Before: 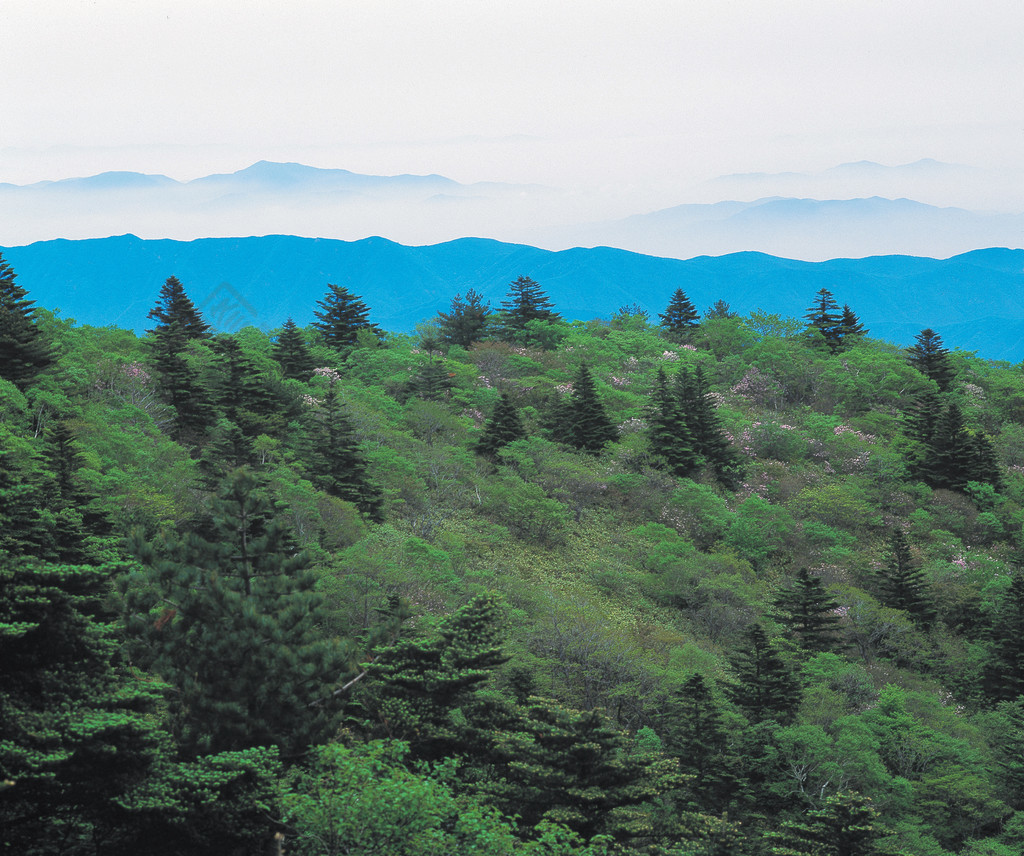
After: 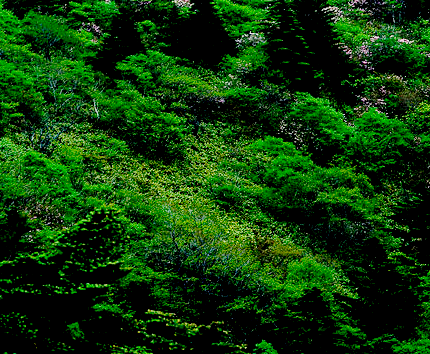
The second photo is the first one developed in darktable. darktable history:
crop: left 37.315%, top 45.194%, right 20.625%, bottom 13.4%
exposure: black level correction 0.099, exposure -0.094 EV, compensate exposure bias true, compensate highlight preservation false
base curve: curves: ch0 [(0, 0) (0.032, 0.037) (0.105, 0.228) (0.435, 0.76) (0.856, 0.983) (1, 1)], preserve colors none
